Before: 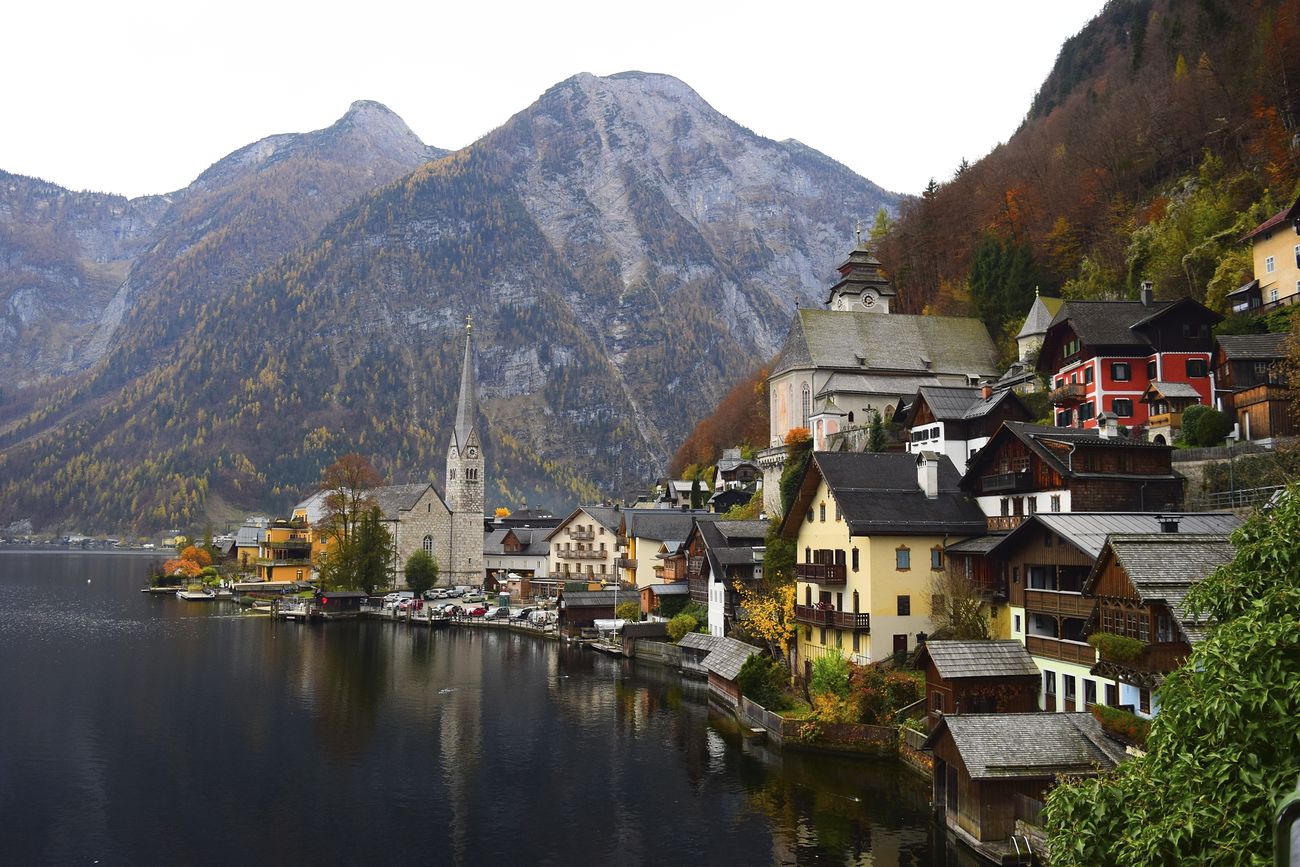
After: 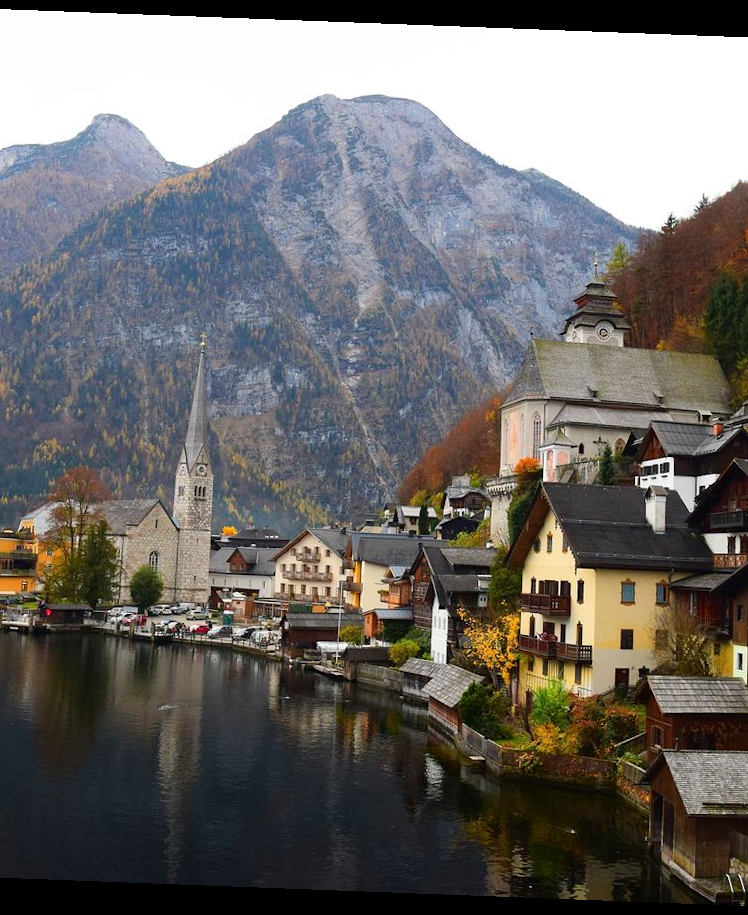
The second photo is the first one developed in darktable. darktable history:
rotate and perspective: rotation 2.17°, automatic cropping off
crop: left 21.496%, right 22.254%
